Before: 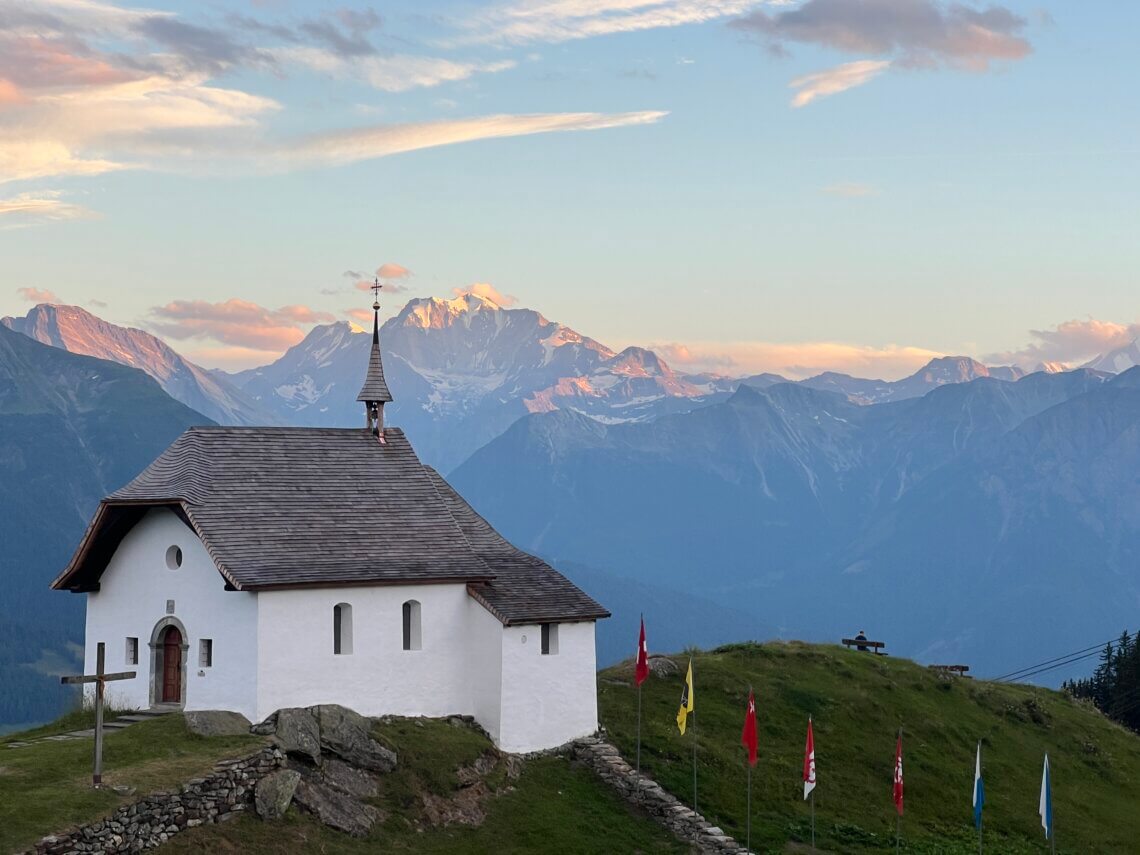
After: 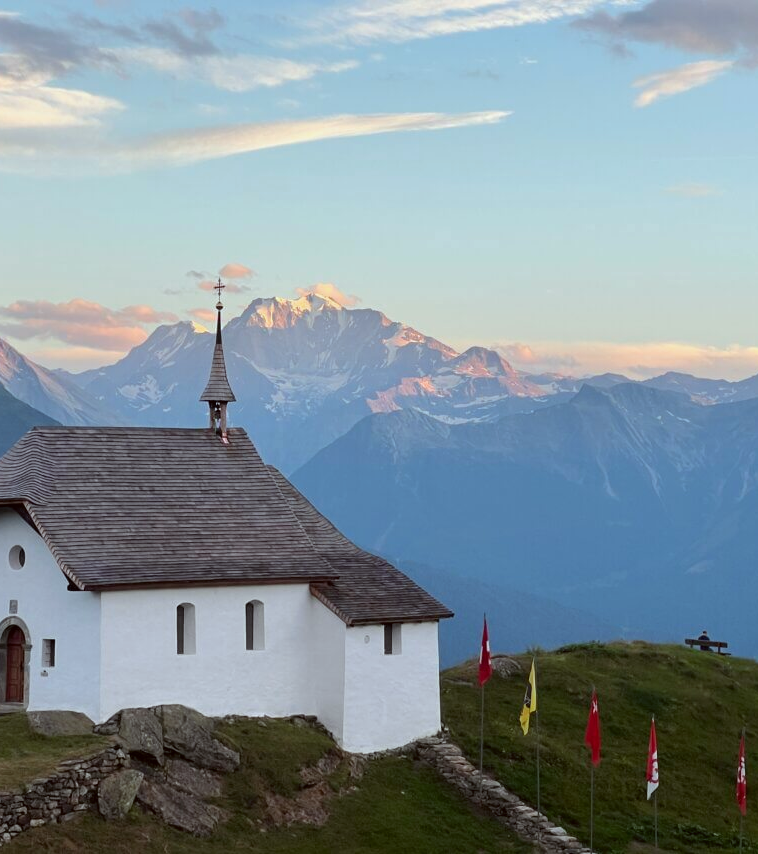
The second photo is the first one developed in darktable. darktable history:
tone equalizer: edges refinement/feathering 500, mask exposure compensation -1.57 EV, preserve details no
crop and rotate: left 13.817%, right 19.65%
color correction: highlights a* -5.02, highlights b* -4.53, shadows a* 3.97, shadows b* 4.15
